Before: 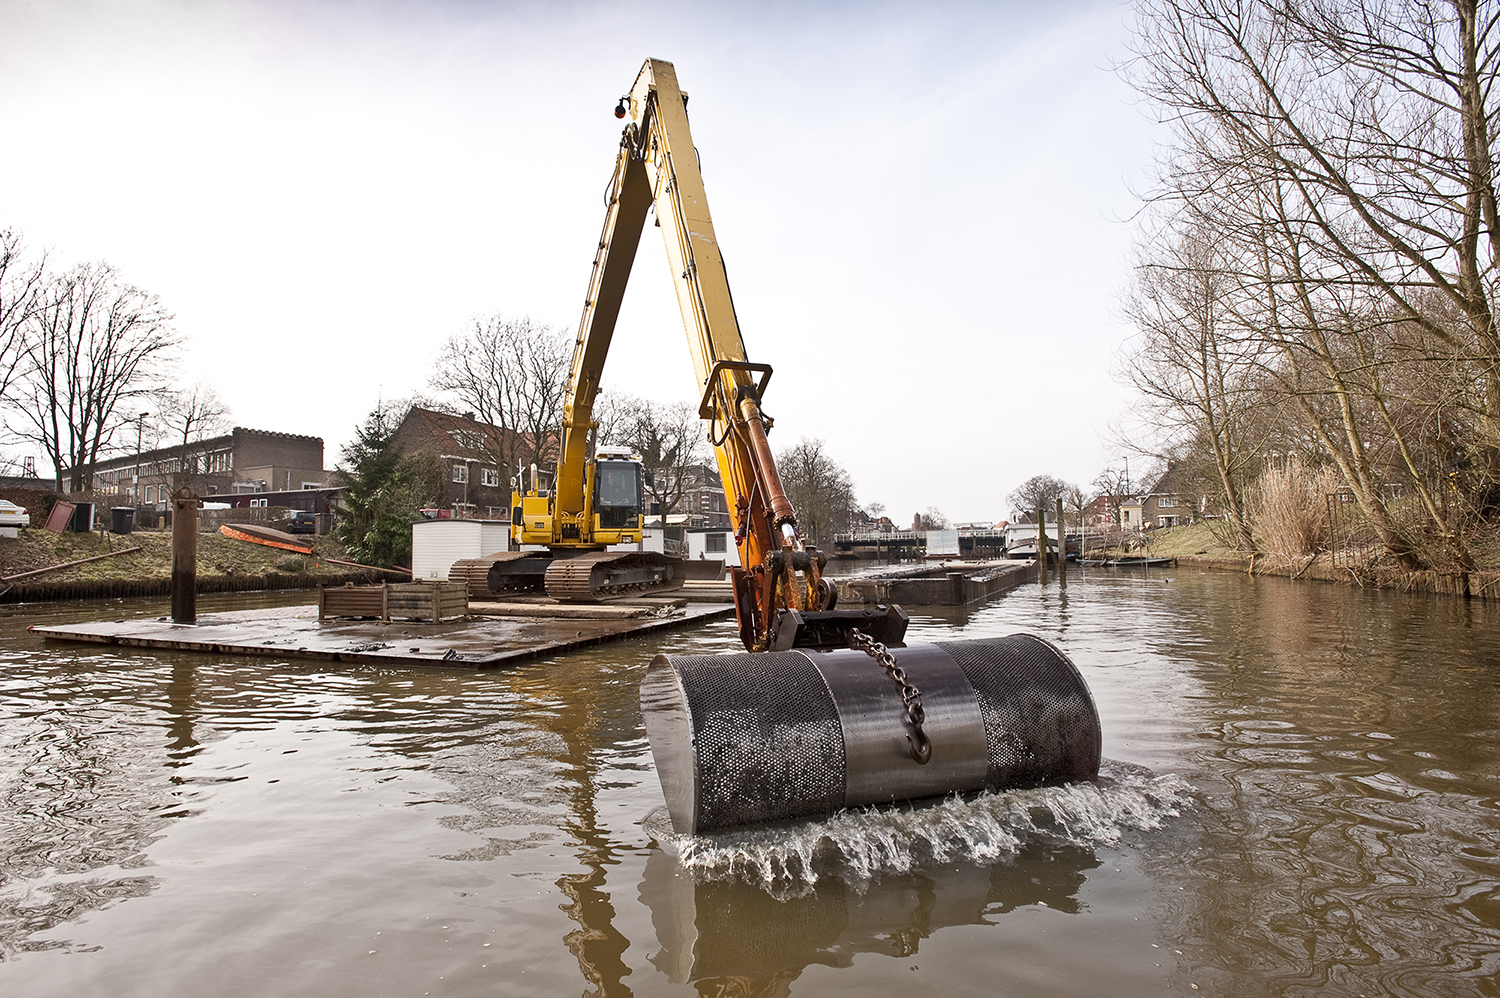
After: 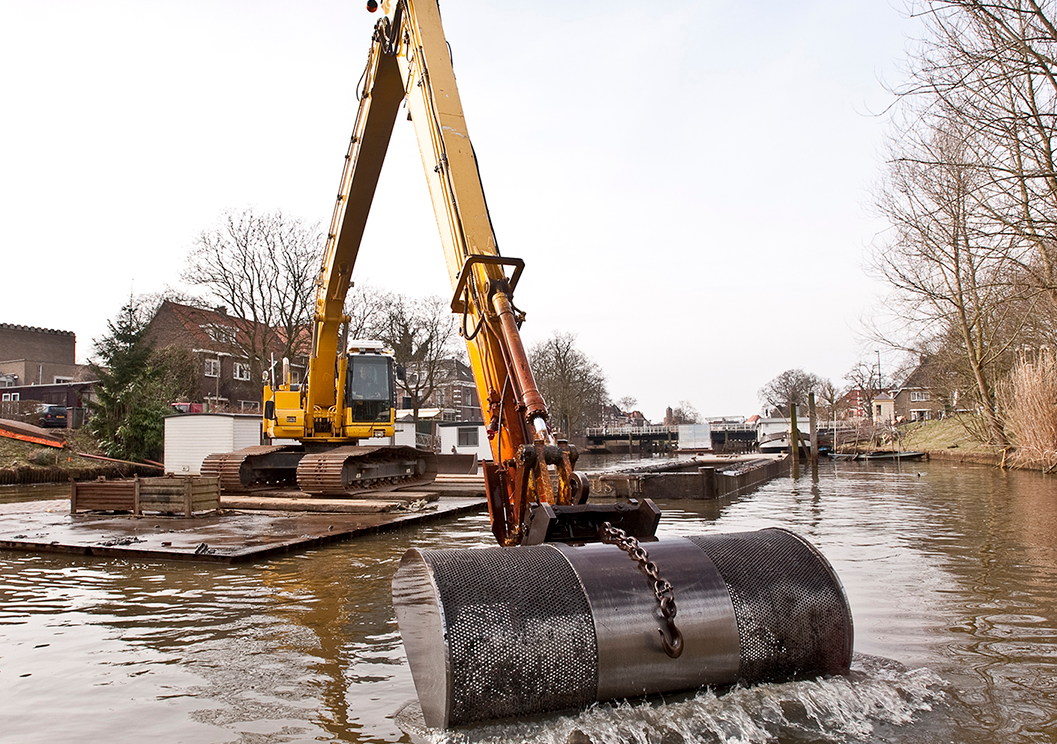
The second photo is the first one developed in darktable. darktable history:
crop and rotate: left 16.611%, top 10.65%, right 12.886%, bottom 14.745%
